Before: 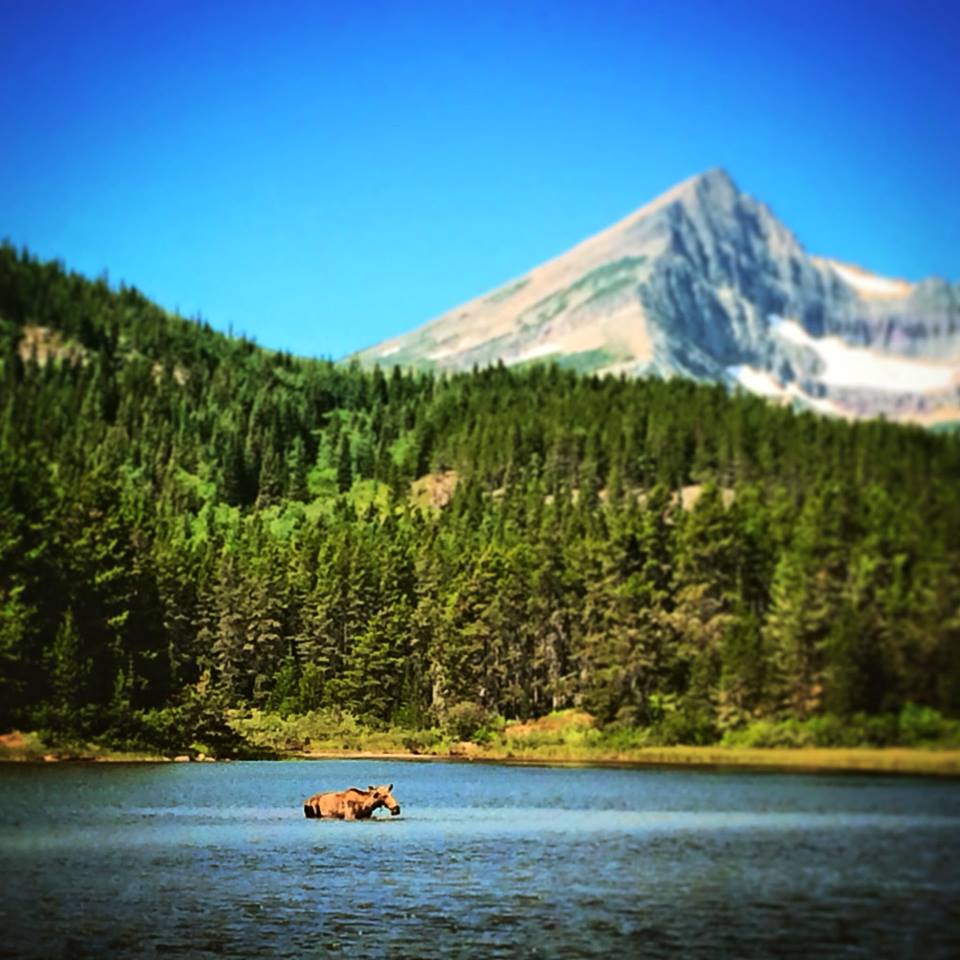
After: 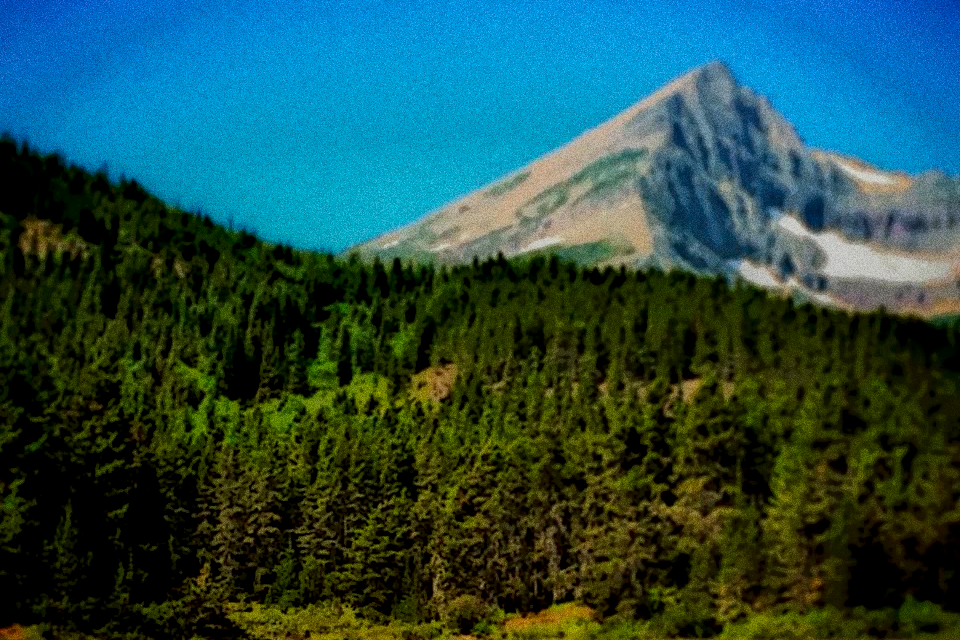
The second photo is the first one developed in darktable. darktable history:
shadows and highlights: on, module defaults
crop: top 11.166%, bottom 22.168%
local contrast: highlights 0%, shadows 198%, detail 164%, midtone range 0.001
grain: strength 49.07%
levels: levels [0.026, 0.507, 0.987]
